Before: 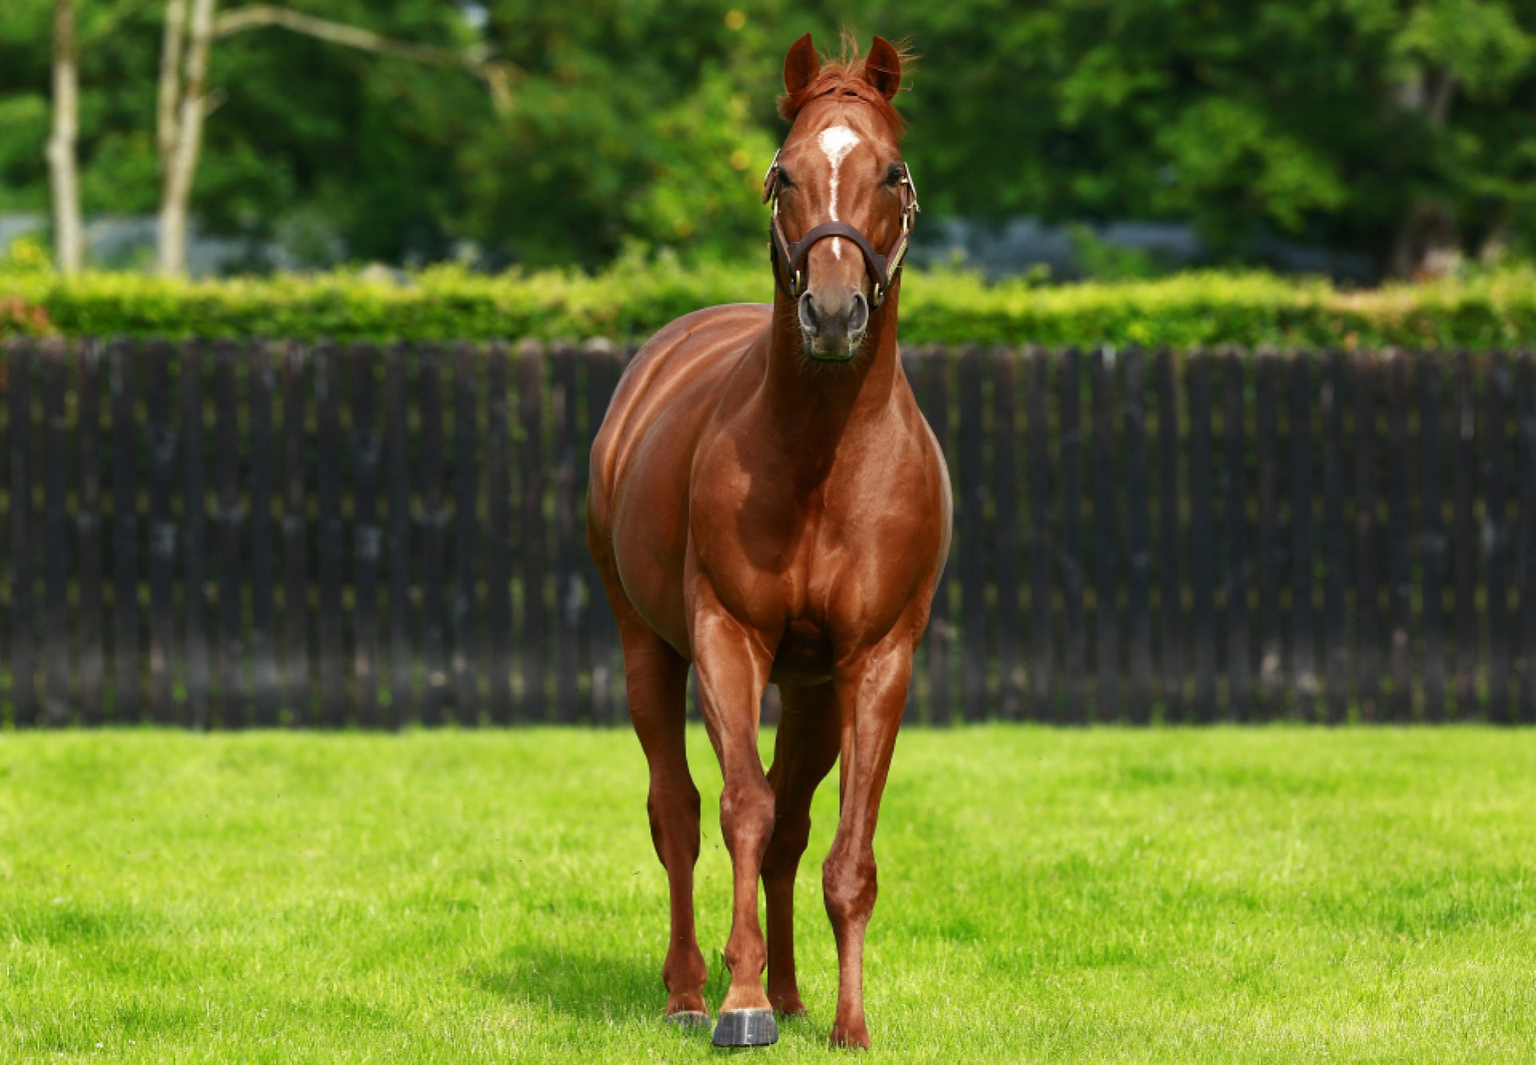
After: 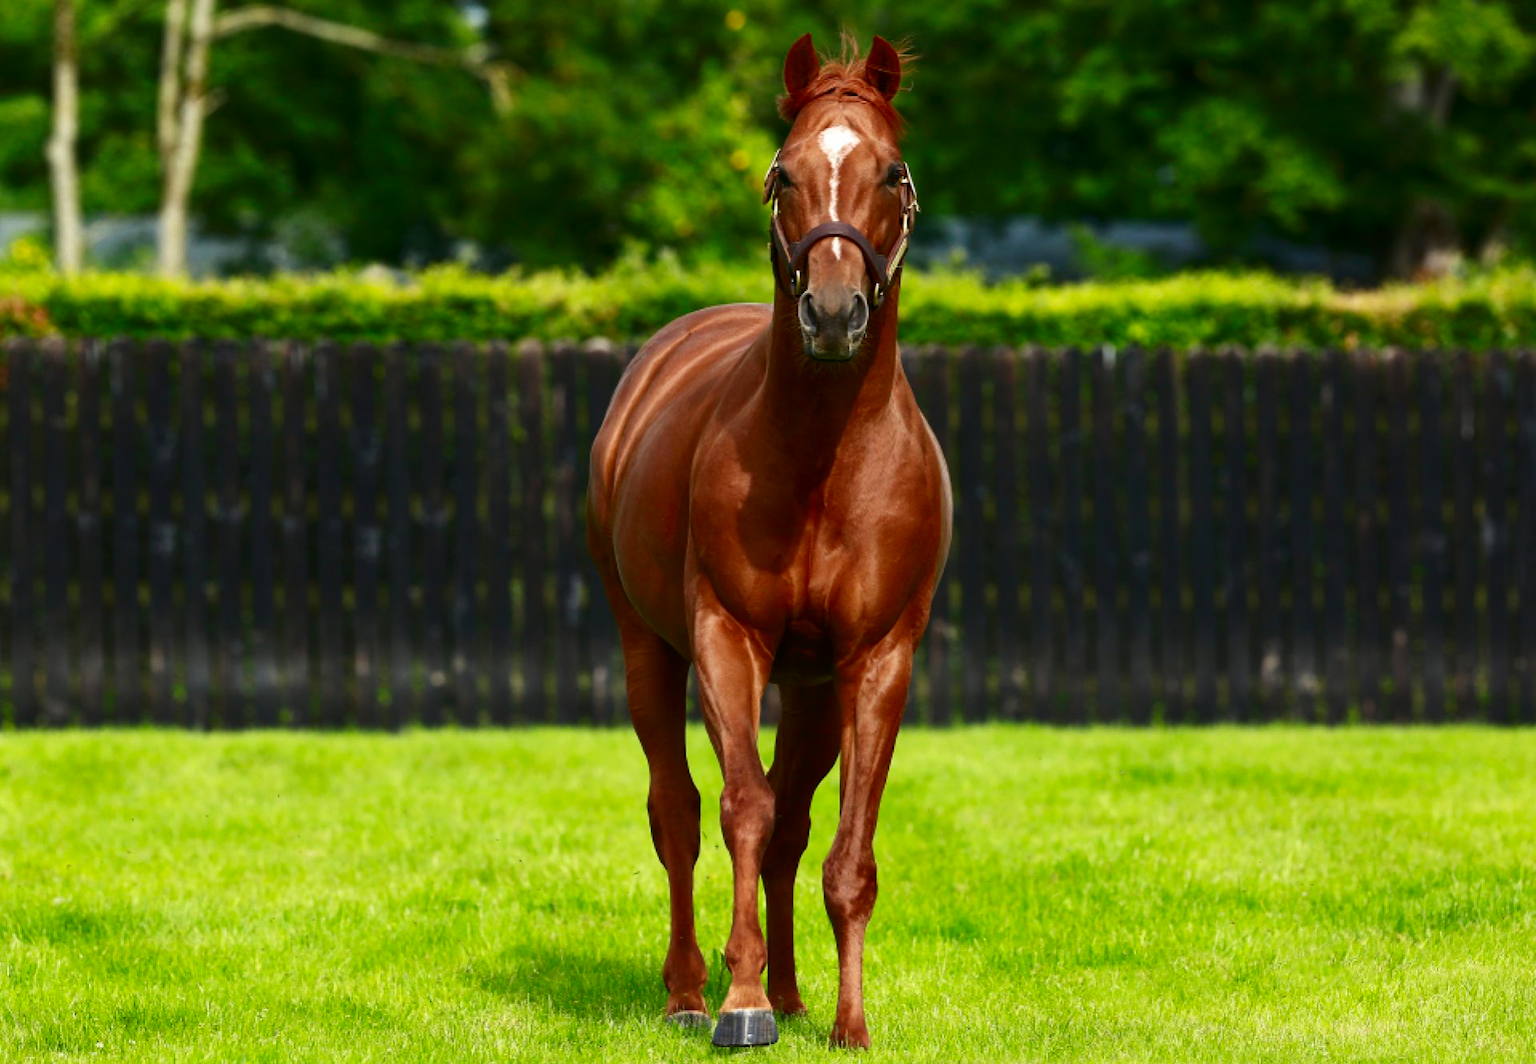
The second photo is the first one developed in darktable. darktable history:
contrast brightness saturation: contrast 0.134, brightness -0.056, saturation 0.157
